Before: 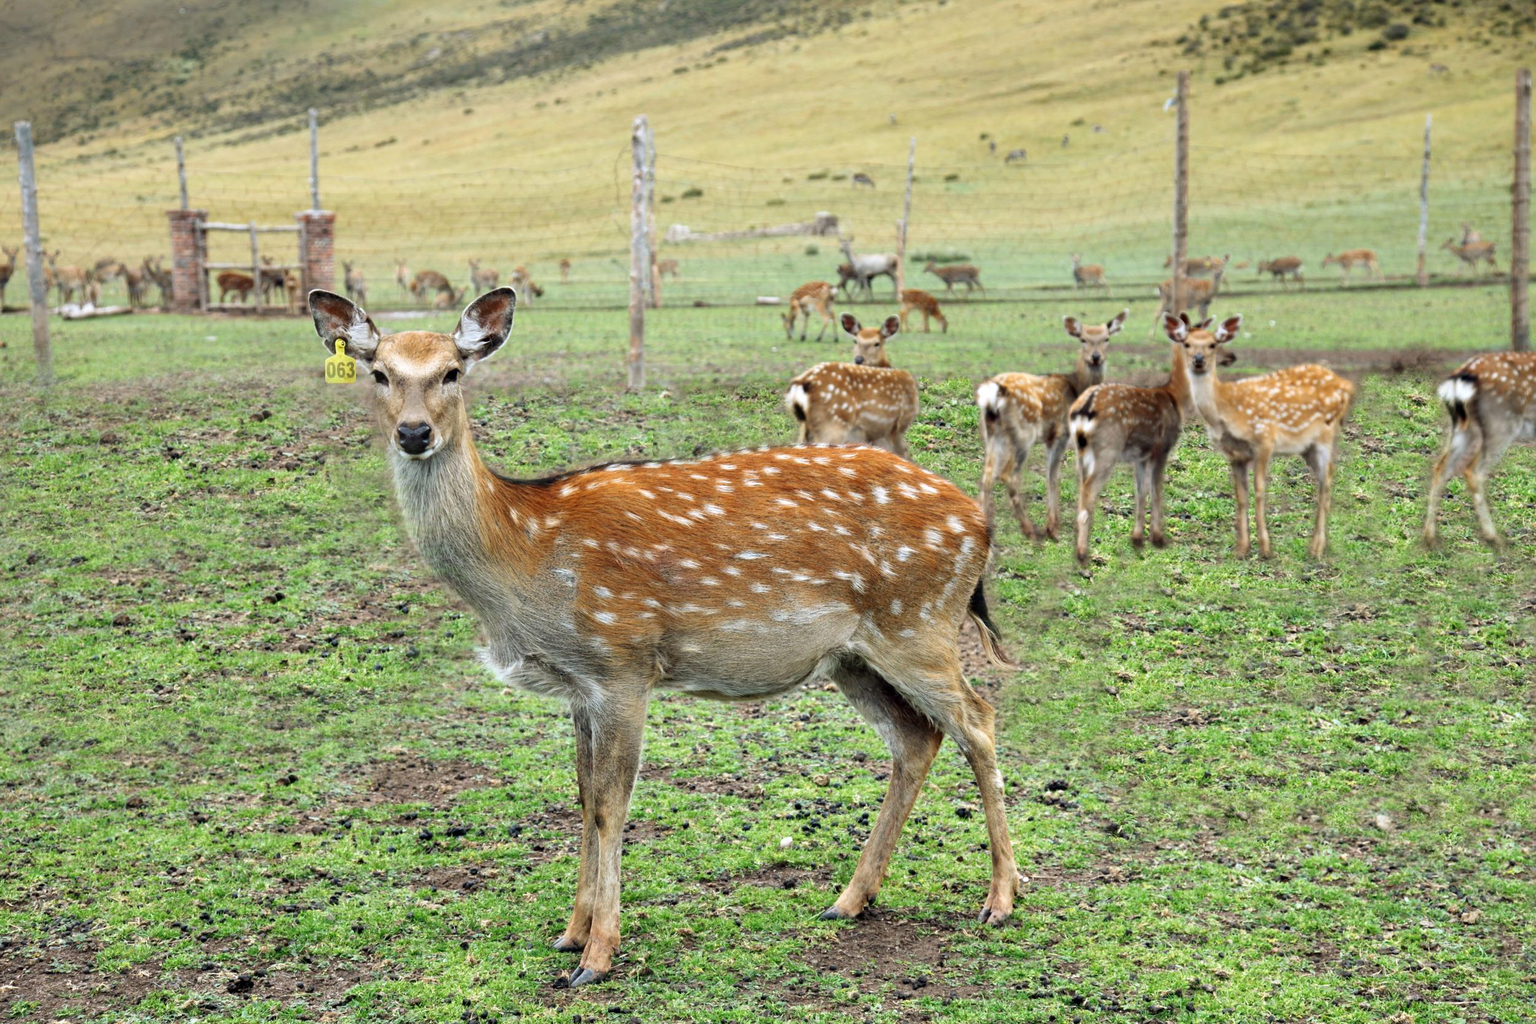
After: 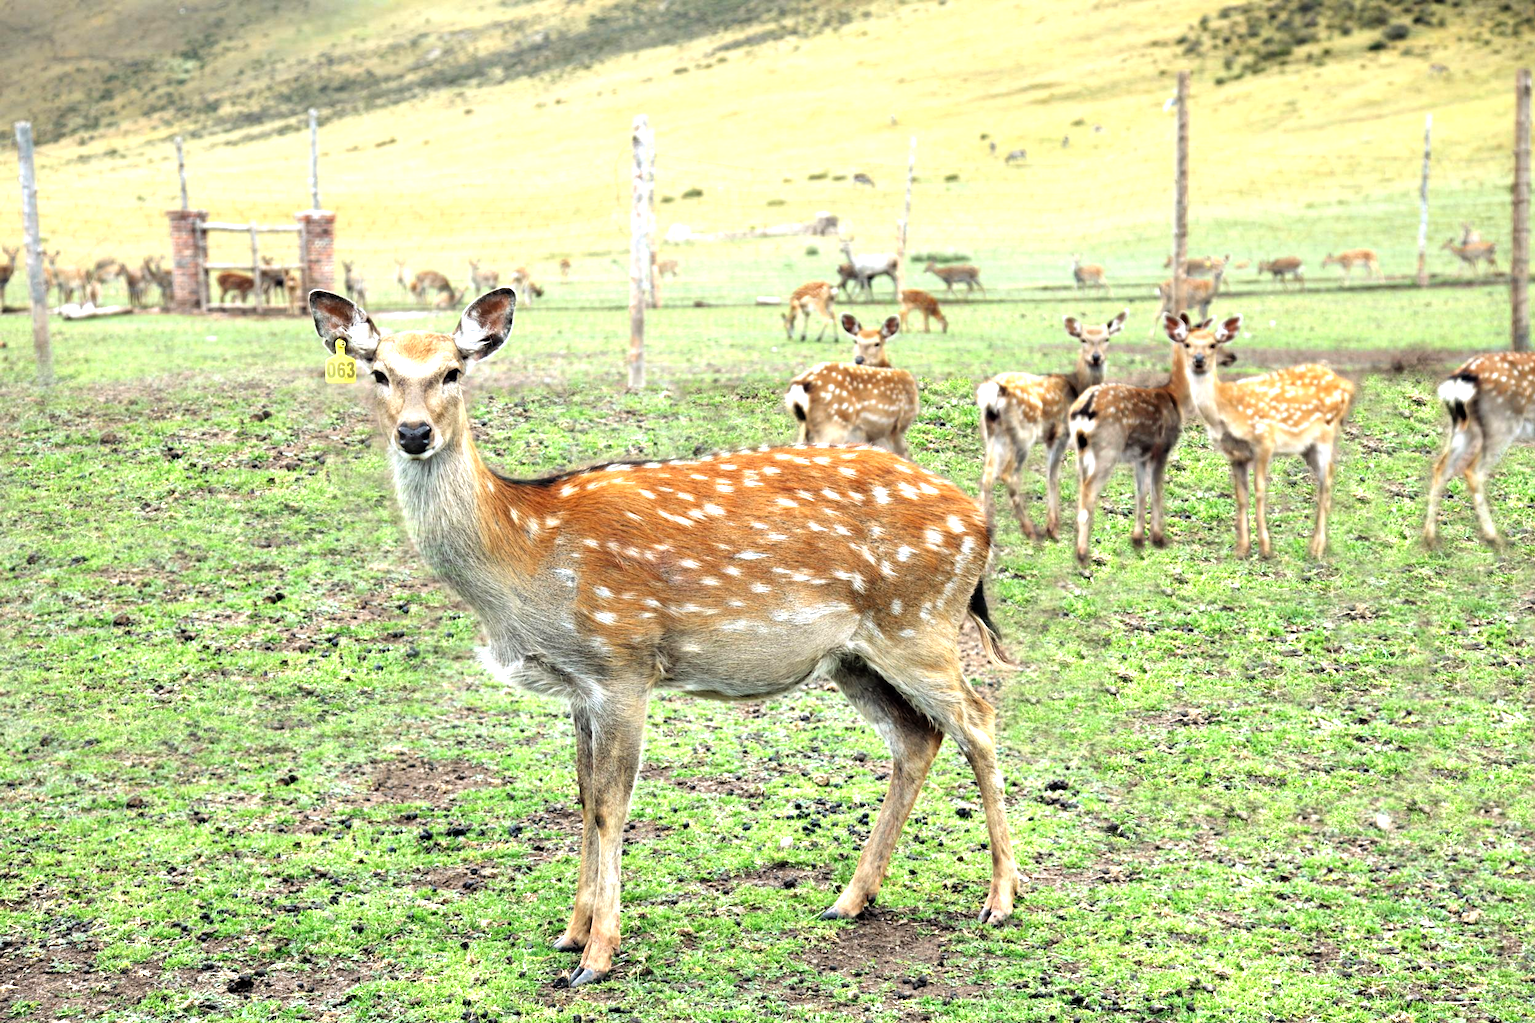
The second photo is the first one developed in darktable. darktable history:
color correction: highlights b* -0.037
tone equalizer: -8 EV -1.11 EV, -7 EV -0.993 EV, -6 EV -0.832 EV, -5 EV -0.61 EV, -3 EV 0.59 EV, -2 EV 0.847 EV, -1 EV 0.992 EV, +0 EV 1.05 EV, luminance estimator HSV value / RGB max
